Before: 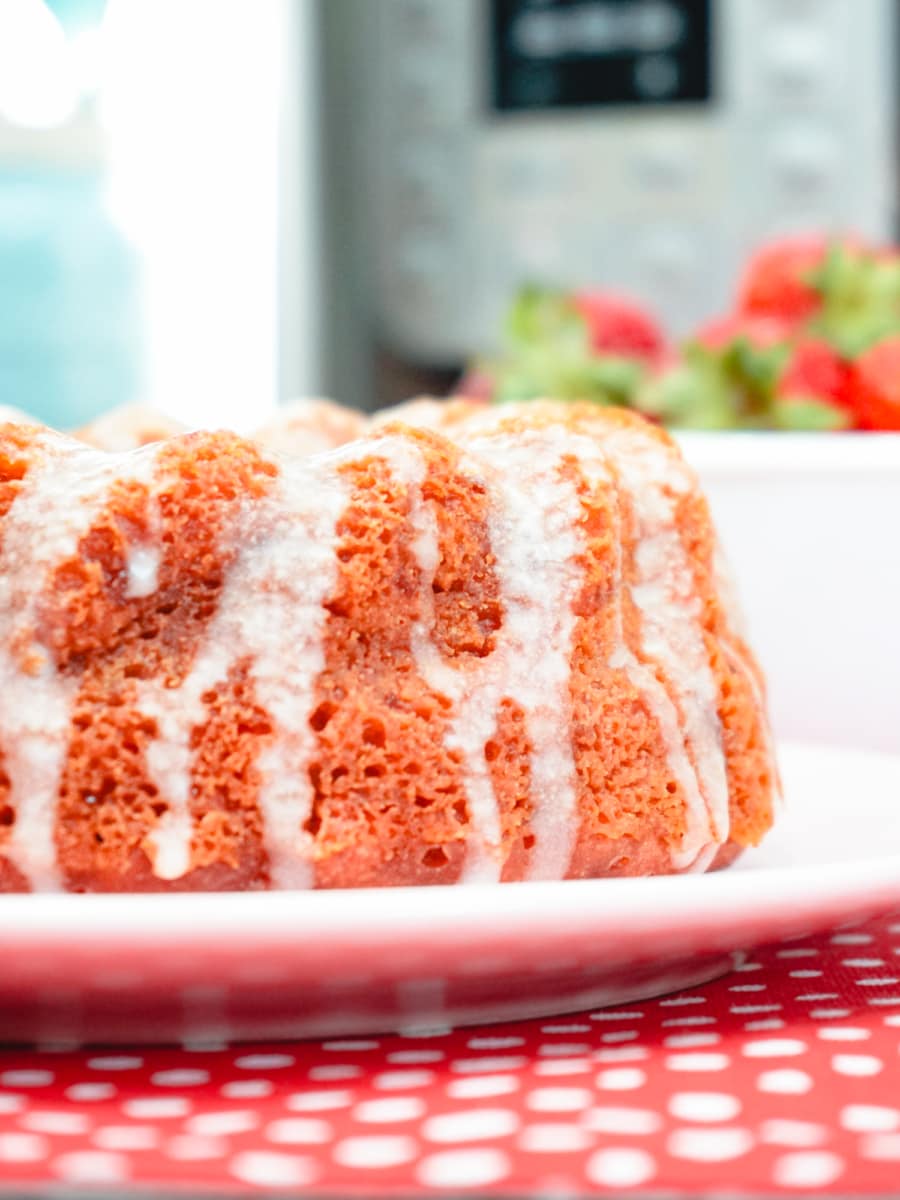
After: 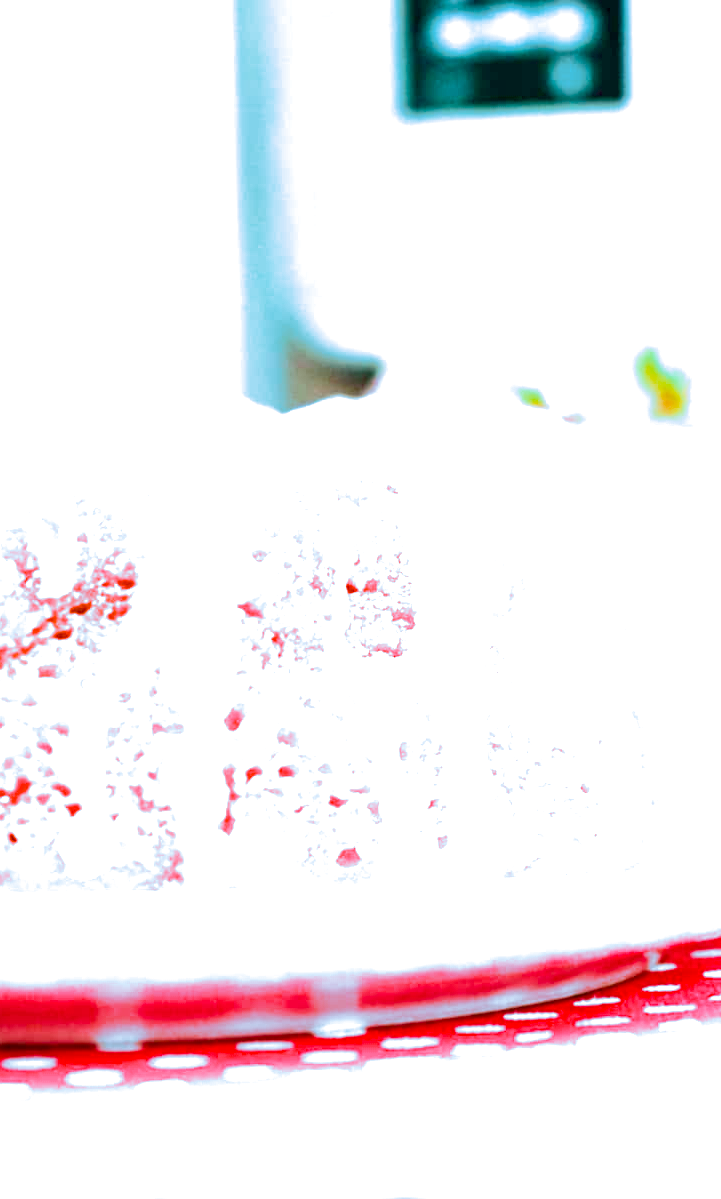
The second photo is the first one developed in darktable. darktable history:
color balance rgb: shadows lift › chroma 11.71%, shadows lift › hue 133.46°, highlights gain › chroma 4%, highlights gain › hue 200.2°, perceptual saturation grading › global saturation 18.05%
exposure: black level correction 0.005, exposure 2.084 EV, compensate highlight preservation false
rotate and perspective: crop left 0, crop top 0
split-toning: shadows › hue 351.18°, shadows › saturation 0.86, highlights › hue 218.82°, highlights › saturation 0.73, balance -19.167
crop and rotate: left 9.597%, right 10.195%
